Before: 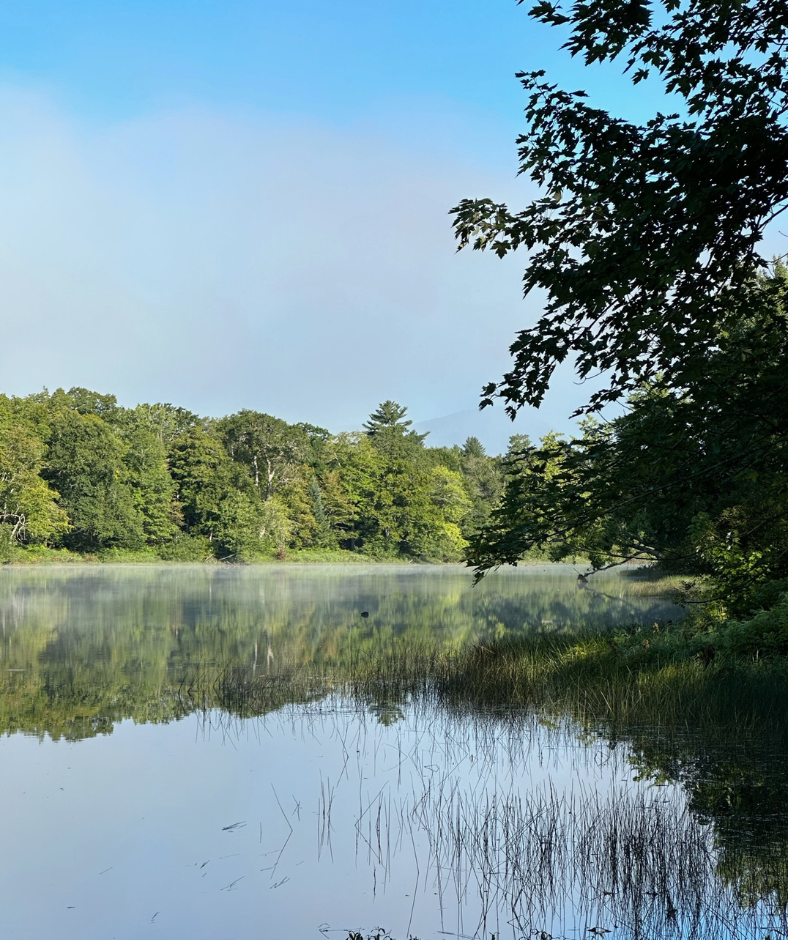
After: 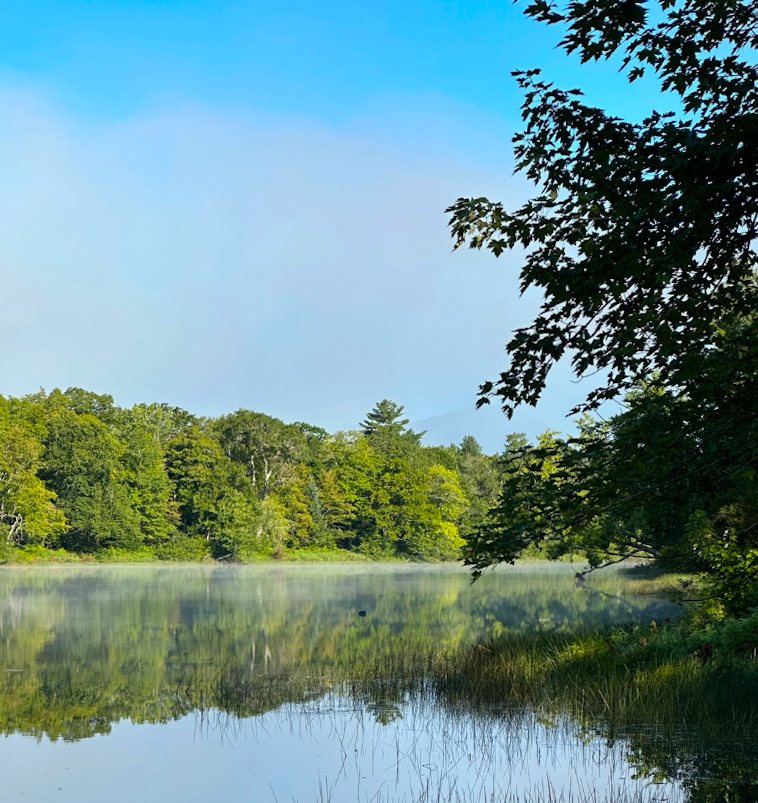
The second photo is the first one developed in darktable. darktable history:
color balance rgb: perceptual saturation grading › global saturation 25%, global vibrance 20%
crop and rotate: angle 0.2°, left 0.275%, right 3.127%, bottom 14.18%
